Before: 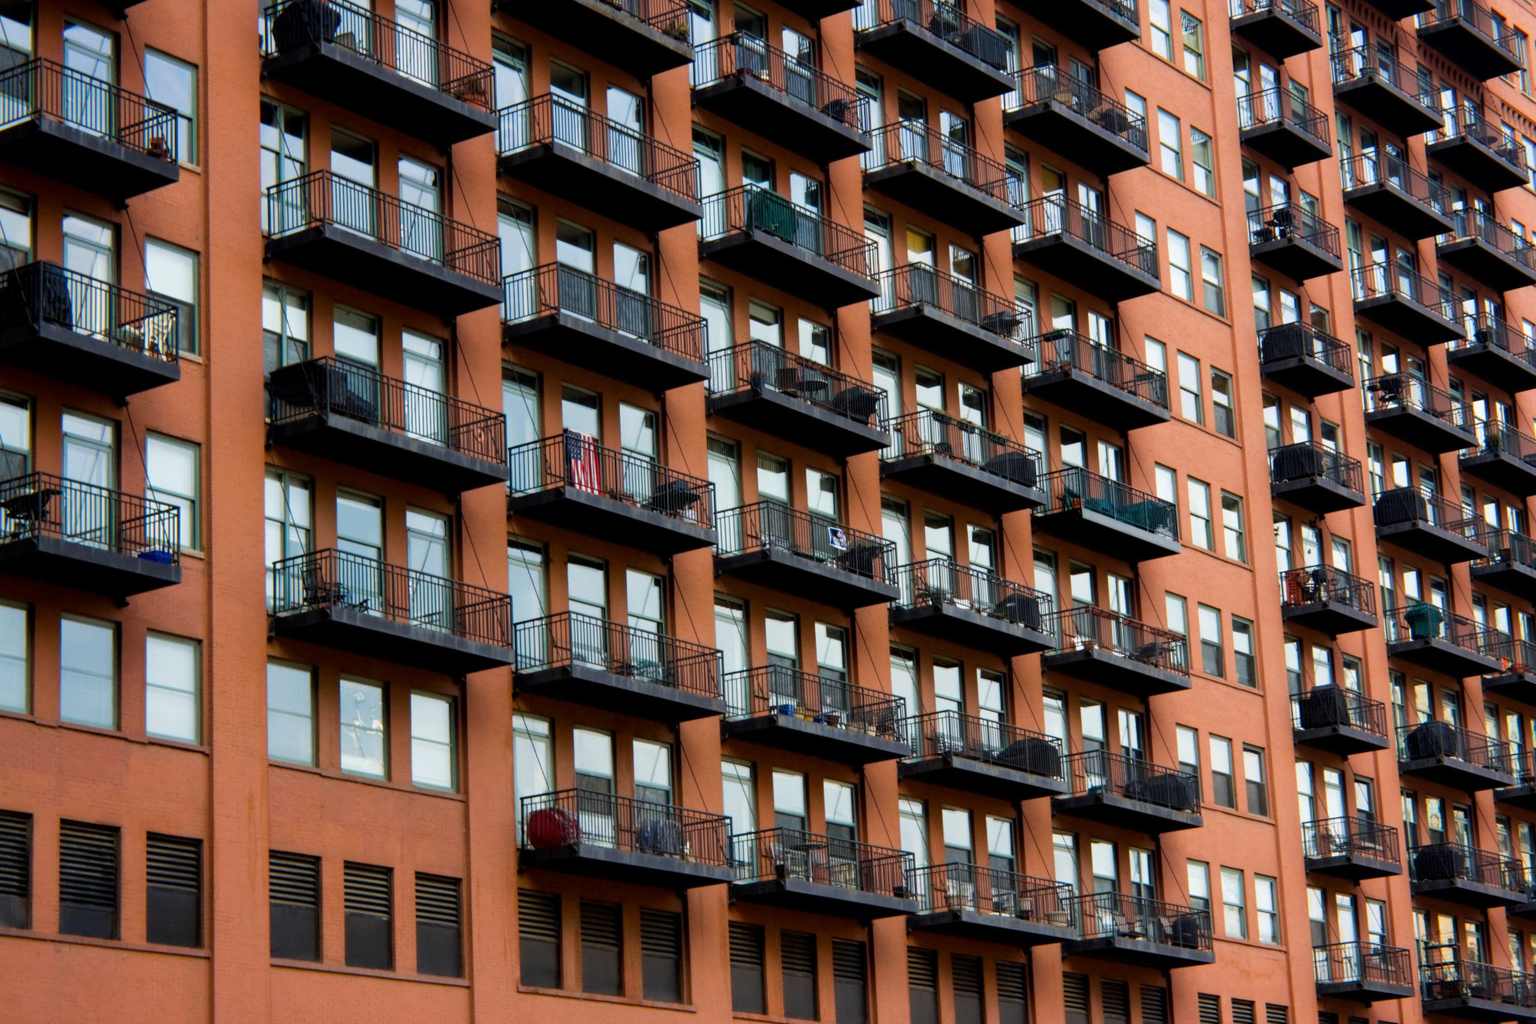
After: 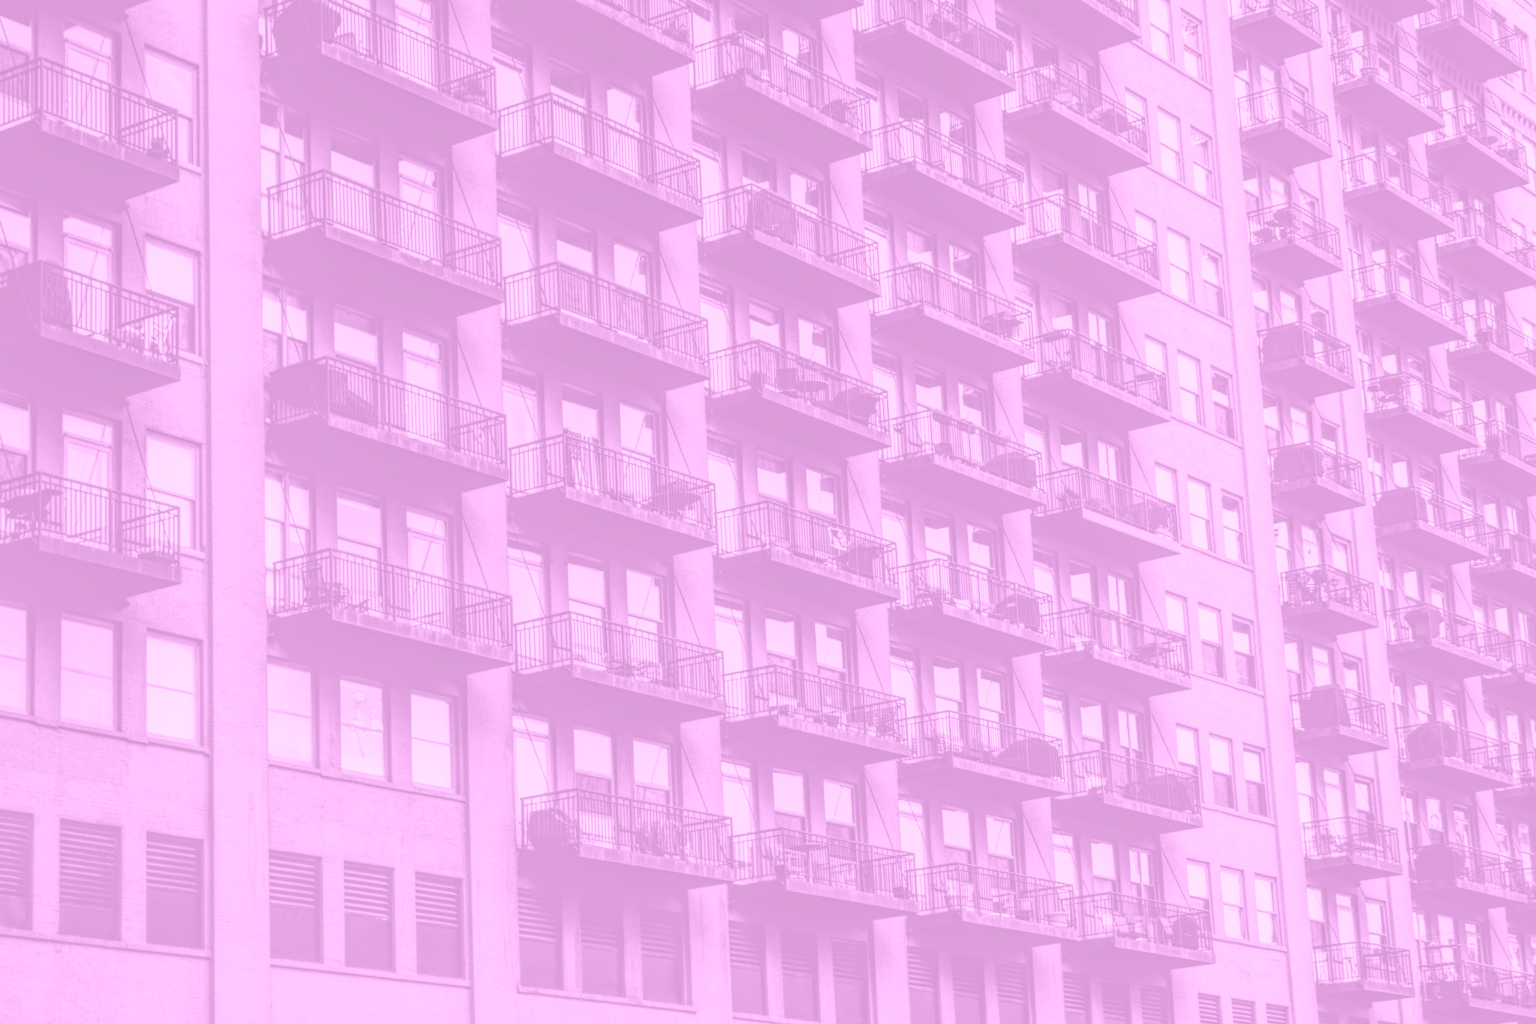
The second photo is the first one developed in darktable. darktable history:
local contrast: highlights 20%, shadows 30%, detail 200%, midtone range 0.2
color correction: highlights a* 19.59, highlights b* 27.49, shadows a* 3.46, shadows b* -17.28, saturation 0.73
colorize: hue 331.2°, saturation 75%, source mix 30.28%, lightness 70.52%, version 1
tone equalizer: -8 EV -1.08 EV, -7 EV -1.01 EV, -6 EV -0.867 EV, -5 EV -0.578 EV, -3 EV 0.578 EV, -2 EV 0.867 EV, -1 EV 1.01 EV, +0 EV 1.08 EV, edges refinement/feathering 500, mask exposure compensation -1.57 EV, preserve details no
haze removal: compatibility mode true, adaptive false
color balance: lift [1.005, 0.99, 1.007, 1.01], gamma [1, 0.979, 1.011, 1.021], gain [0.923, 1.098, 1.025, 0.902], input saturation 90.45%, contrast 7.73%, output saturation 105.91%
